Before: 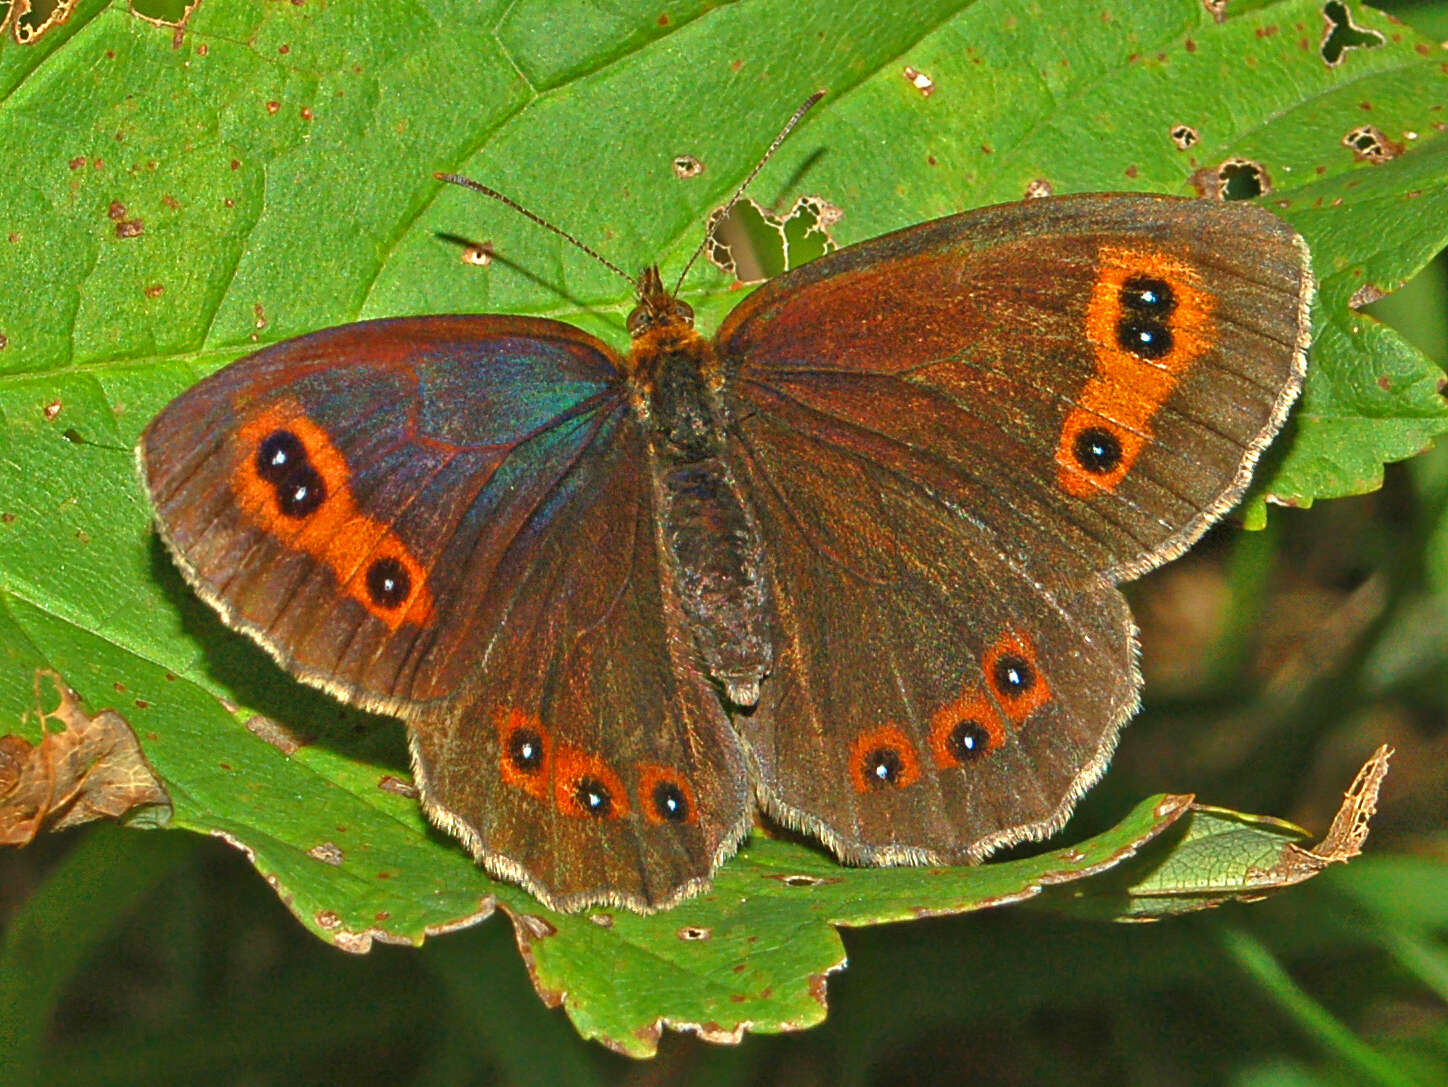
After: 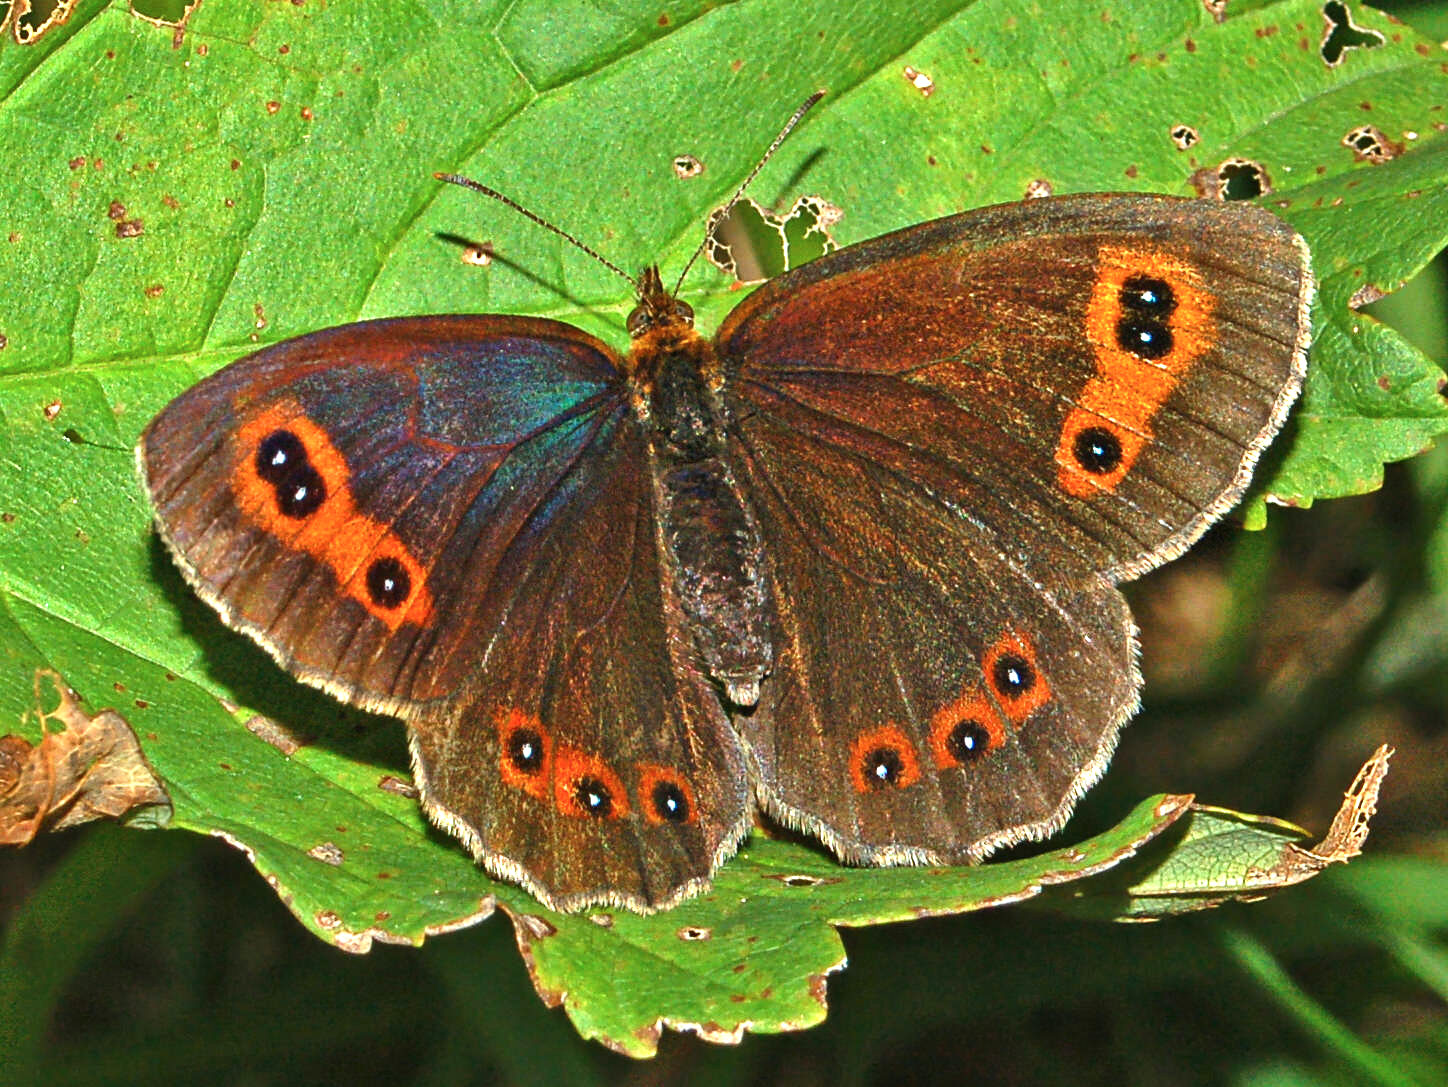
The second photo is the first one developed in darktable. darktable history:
color calibration: illuminant as shot in camera, x 0.358, y 0.373, temperature 4628.91 K
tone equalizer: -8 EV -0.714 EV, -7 EV -0.736 EV, -6 EV -0.577 EV, -5 EV -0.385 EV, -3 EV 0.398 EV, -2 EV 0.6 EV, -1 EV 0.693 EV, +0 EV 0.724 EV, edges refinement/feathering 500, mask exposure compensation -1.57 EV, preserve details no
